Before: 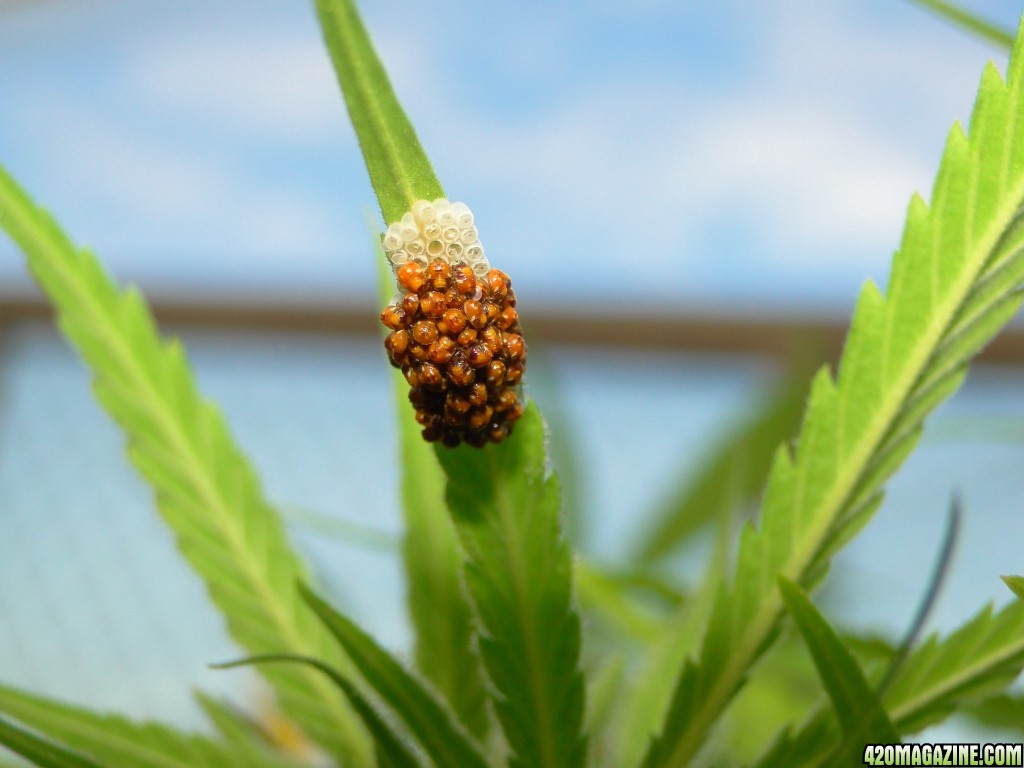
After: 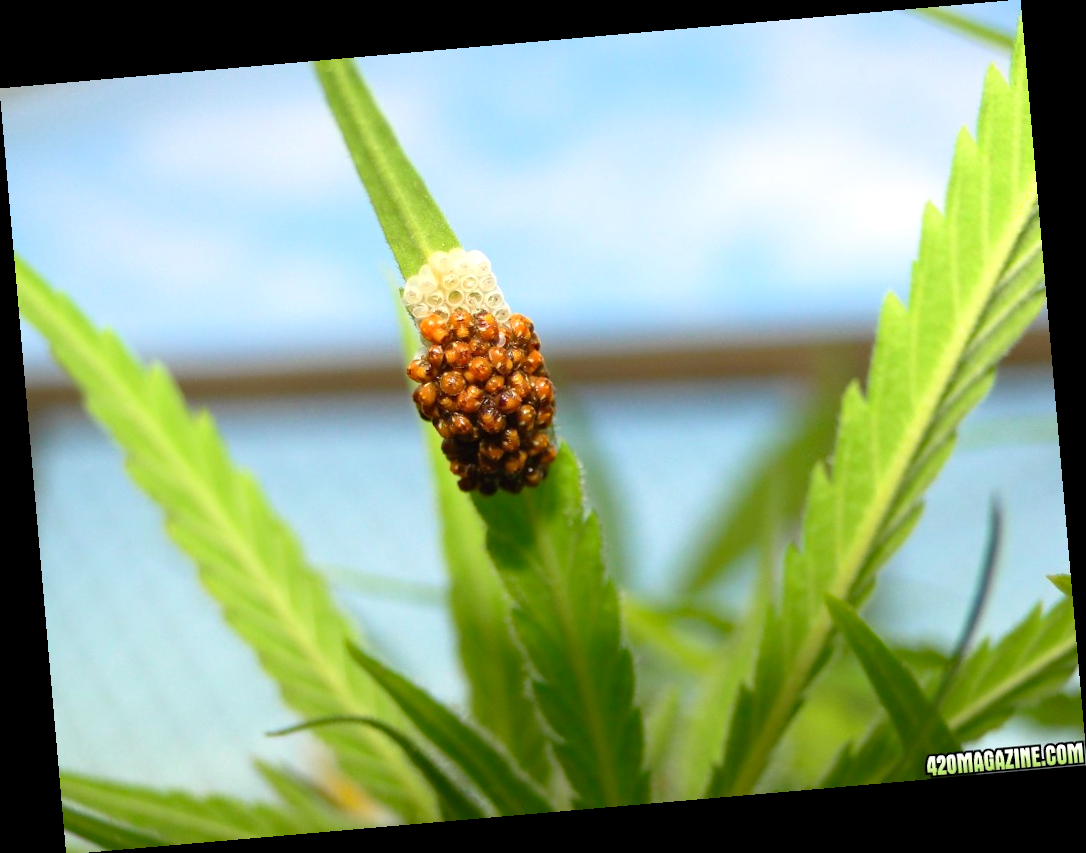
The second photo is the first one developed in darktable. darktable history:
shadows and highlights: shadows 0, highlights 40
base curve: preserve colors none
exposure: exposure 0.258 EV, compensate highlight preservation false
rotate and perspective: rotation -4.98°, automatic cropping off
haze removal: compatibility mode true, adaptive false
